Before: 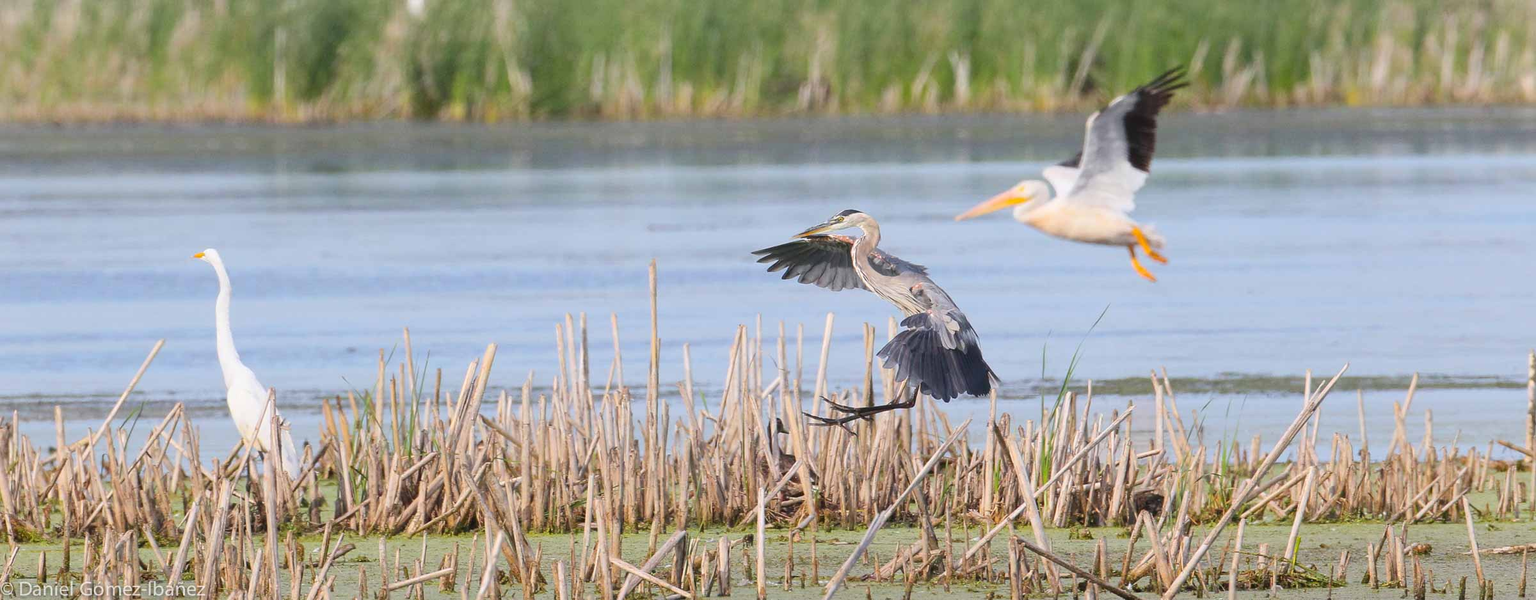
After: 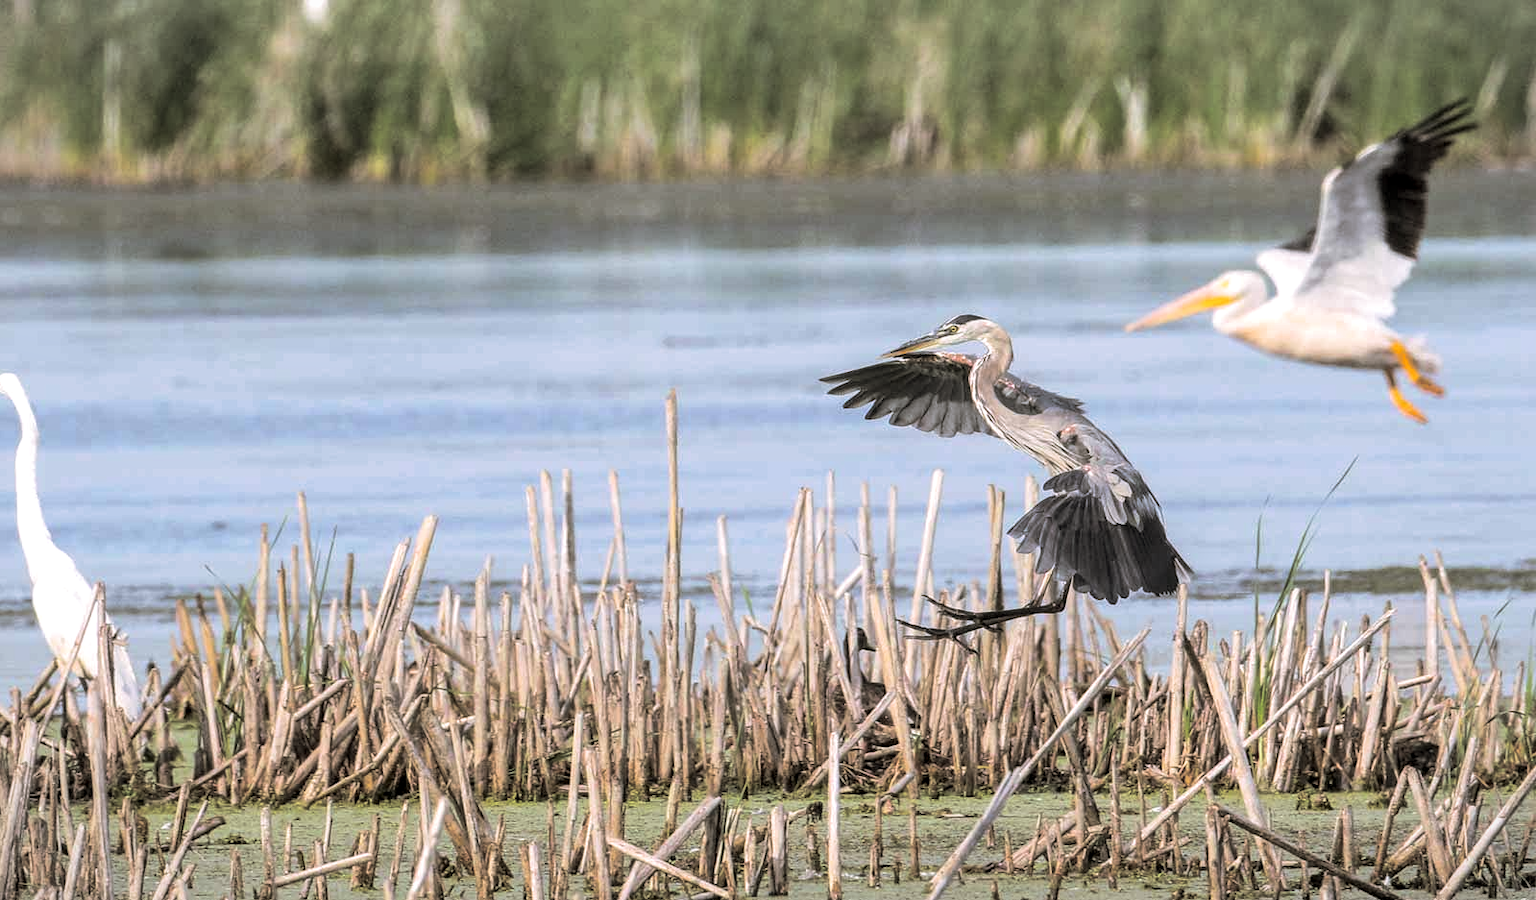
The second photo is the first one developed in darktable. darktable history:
split-toning: shadows › hue 46.8°, shadows › saturation 0.17, highlights › hue 316.8°, highlights › saturation 0.27, balance -51.82
vignetting: fall-off start 100%, brightness -0.282, width/height ratio 1.31
local contrast: detail 154%
crop and rotate: left 13.409%, right 19.924%
